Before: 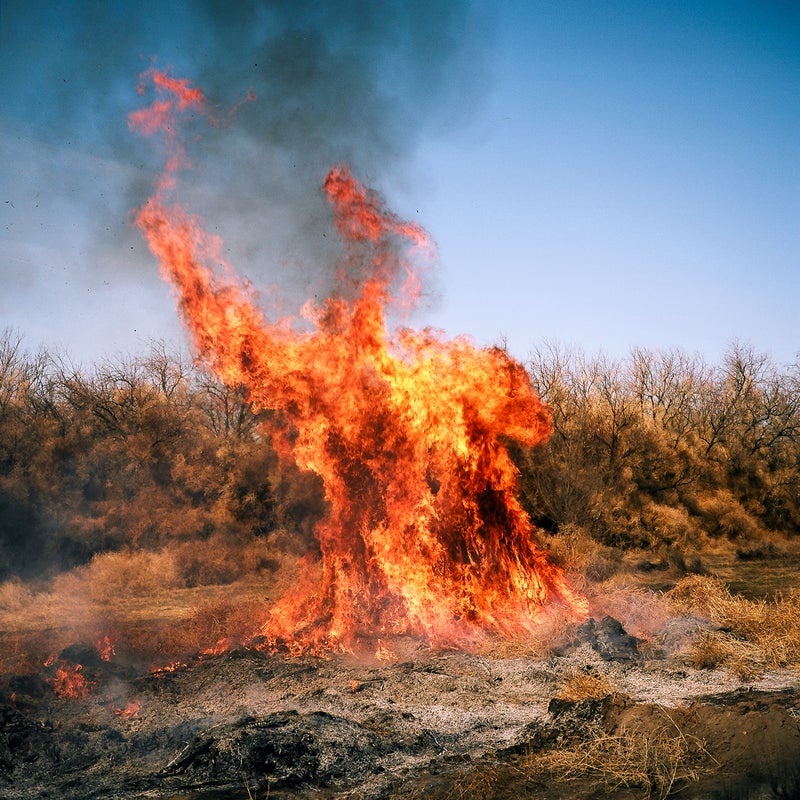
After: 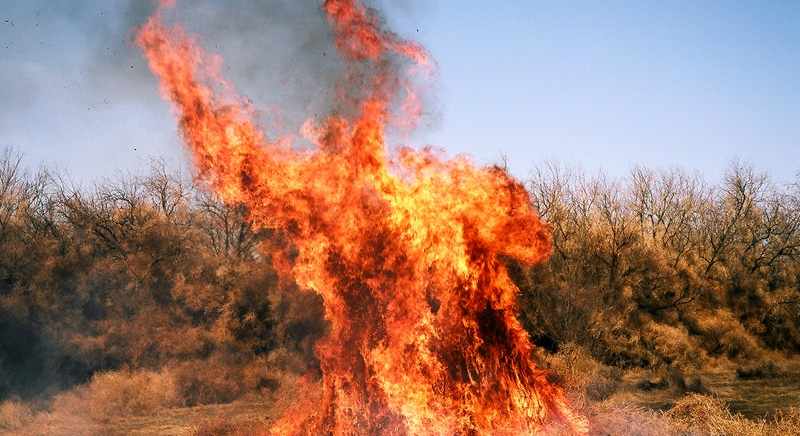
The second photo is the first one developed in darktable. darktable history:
crop and rotate: top 22.669%, bottom 22.808%
